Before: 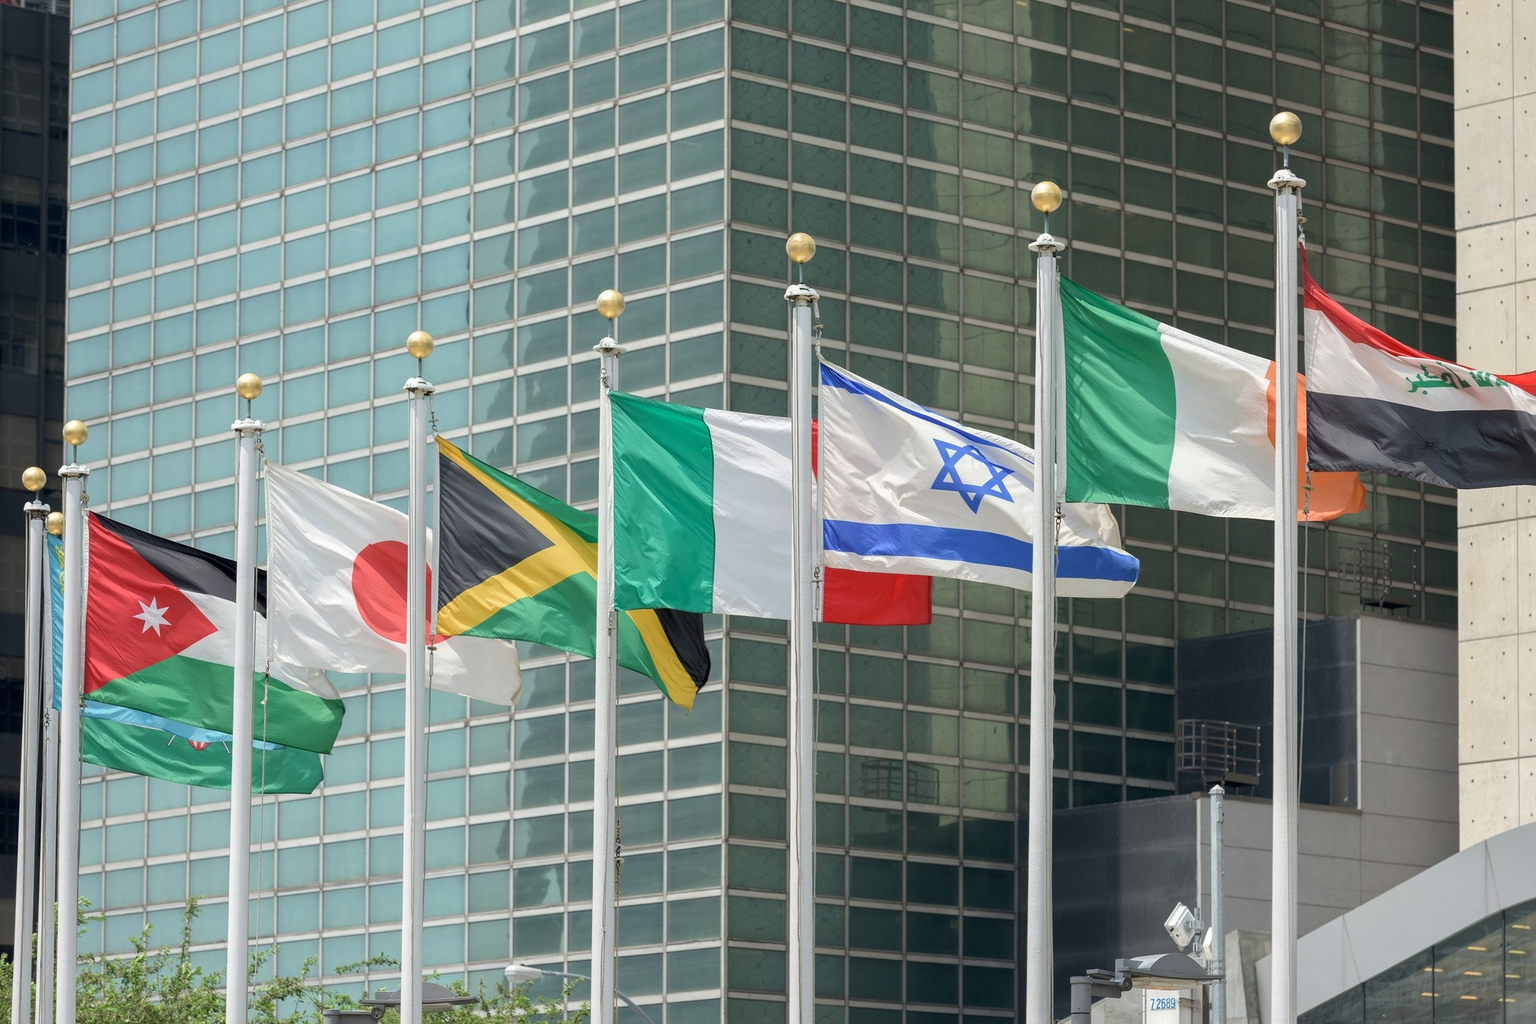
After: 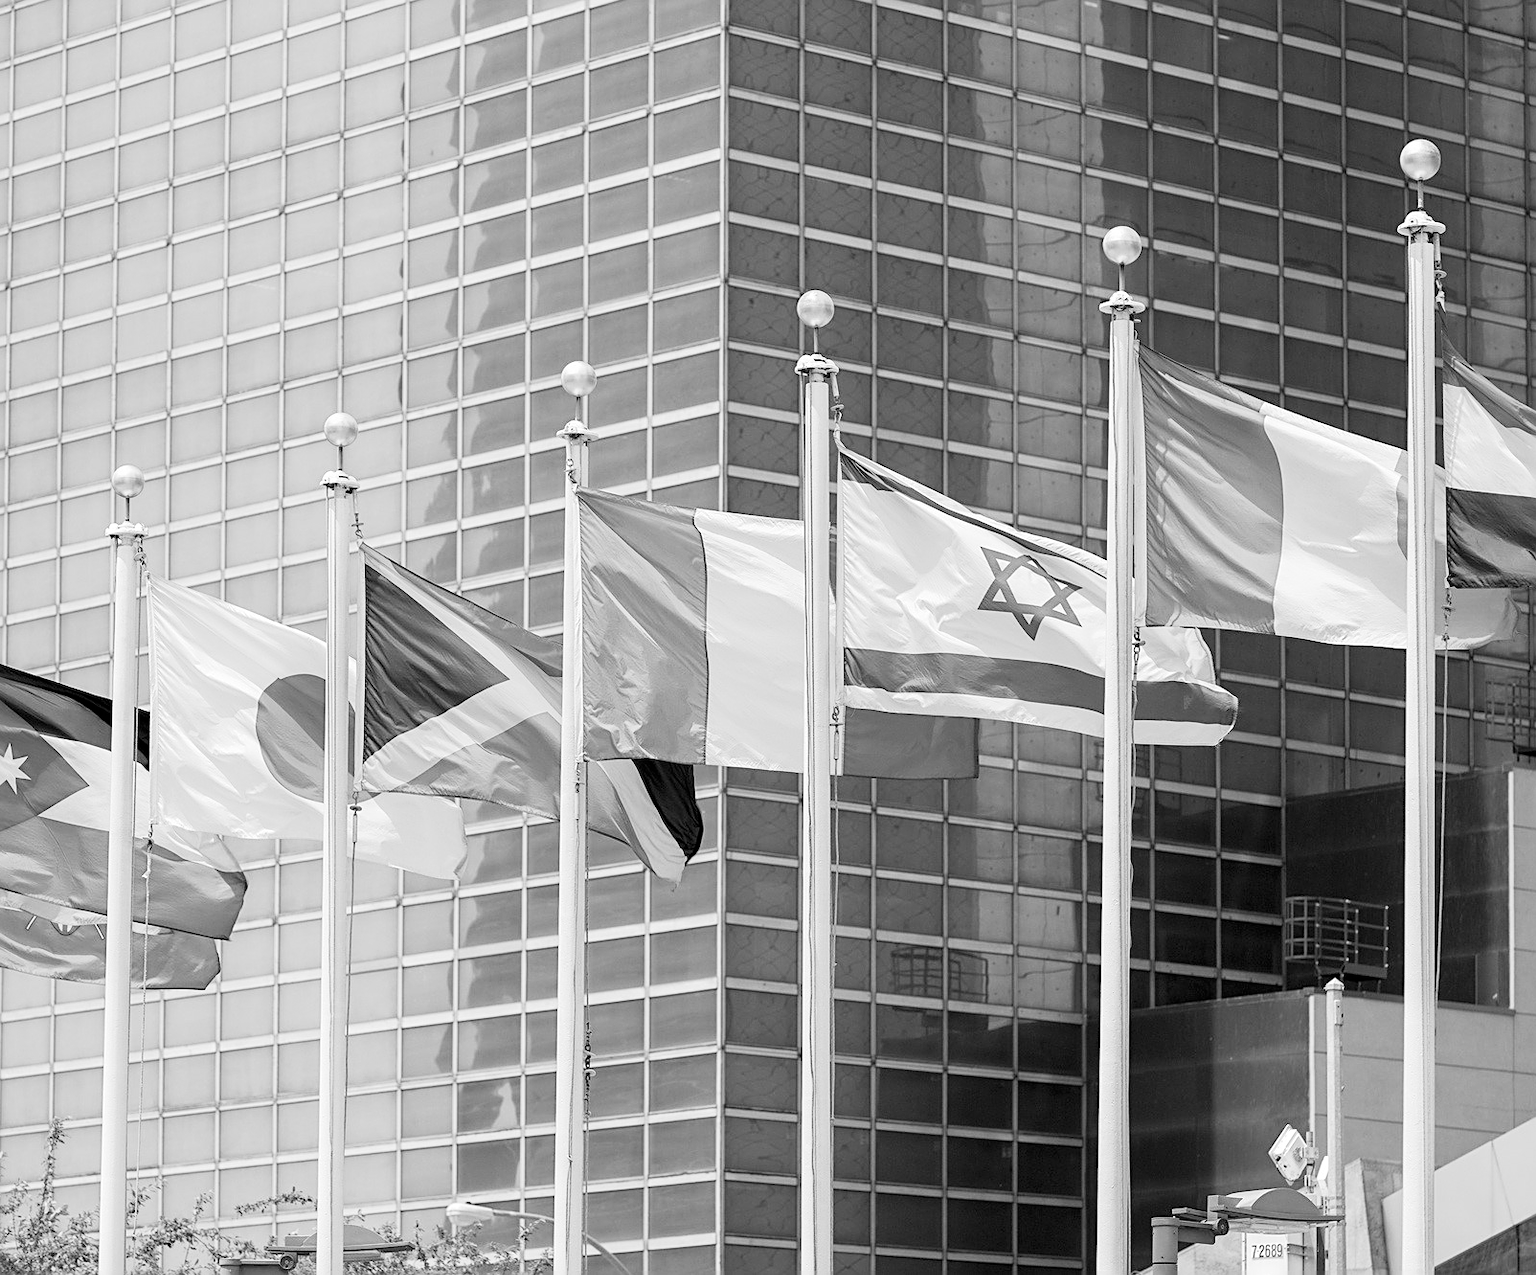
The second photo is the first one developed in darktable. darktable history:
sharpen: on, module defaults
crop and rotate: left 9.597%, right 10.195%
monochrome: on, module defaults
white balance: red 0.967, blue 1.119, emerald 0.756
tone curve: curves: ch0 [(0, 0) (0.082, 0.02) (0.129, 0.078) (0.275, 0.301) (0.67, 0.809) (1, 1)], color space Lab, linked channels, preserve colors none
